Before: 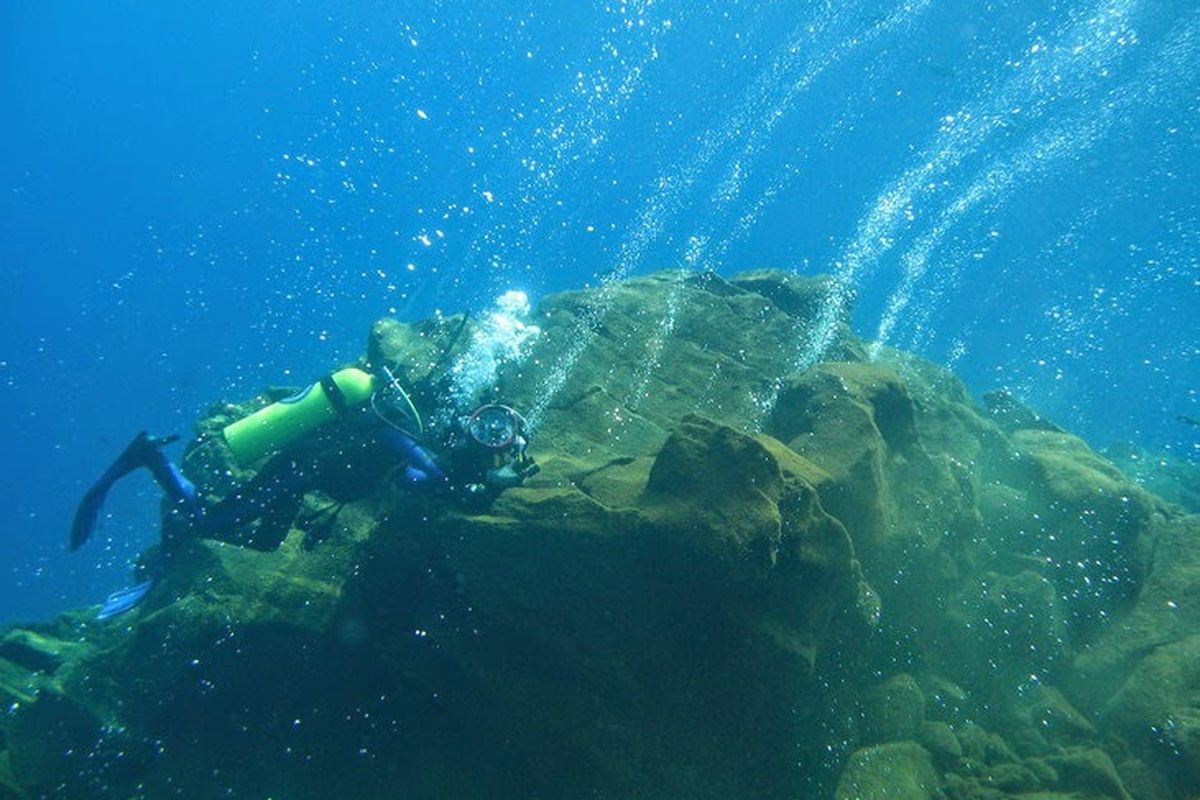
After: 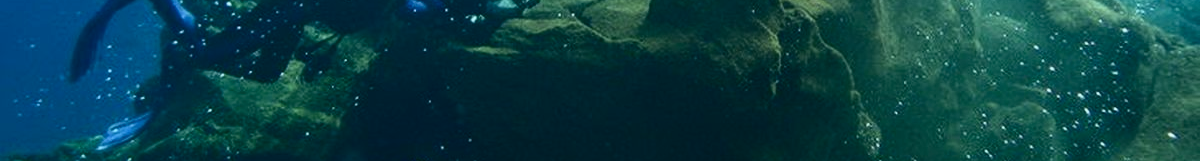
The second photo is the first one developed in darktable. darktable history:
crop and rotate: top 58.804%, bottom 20.968%
shadows and highlights: shadows -1.82, highlights 38.63
contrast brightness saturation: contrast 0.284
exposure: exposure -0.493 EV, compensate highlight preservation false
